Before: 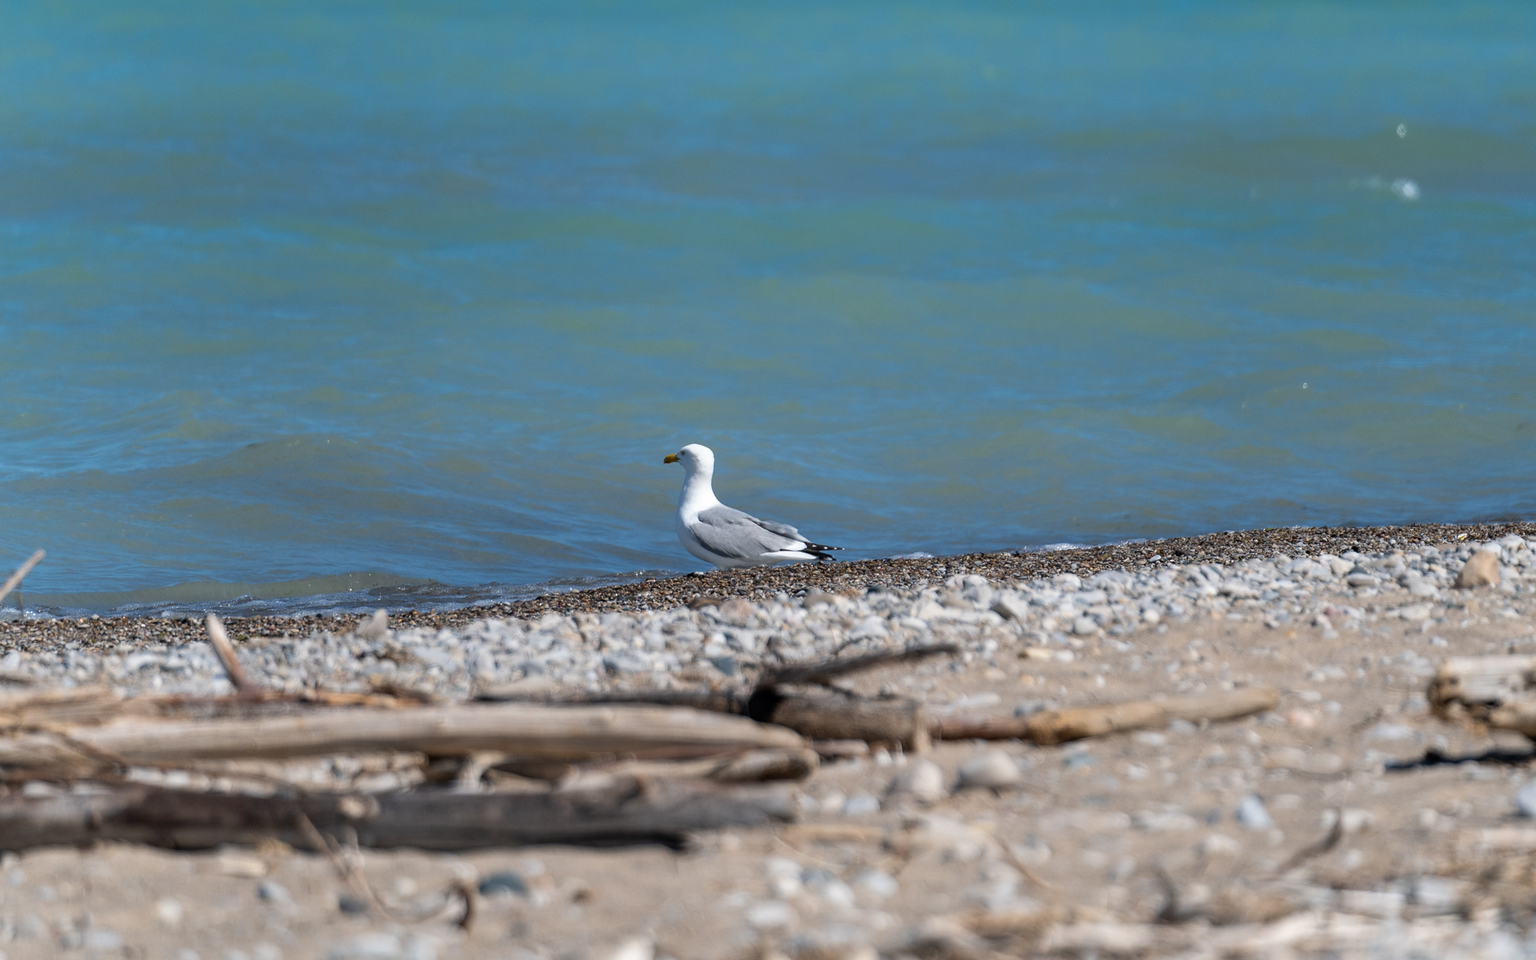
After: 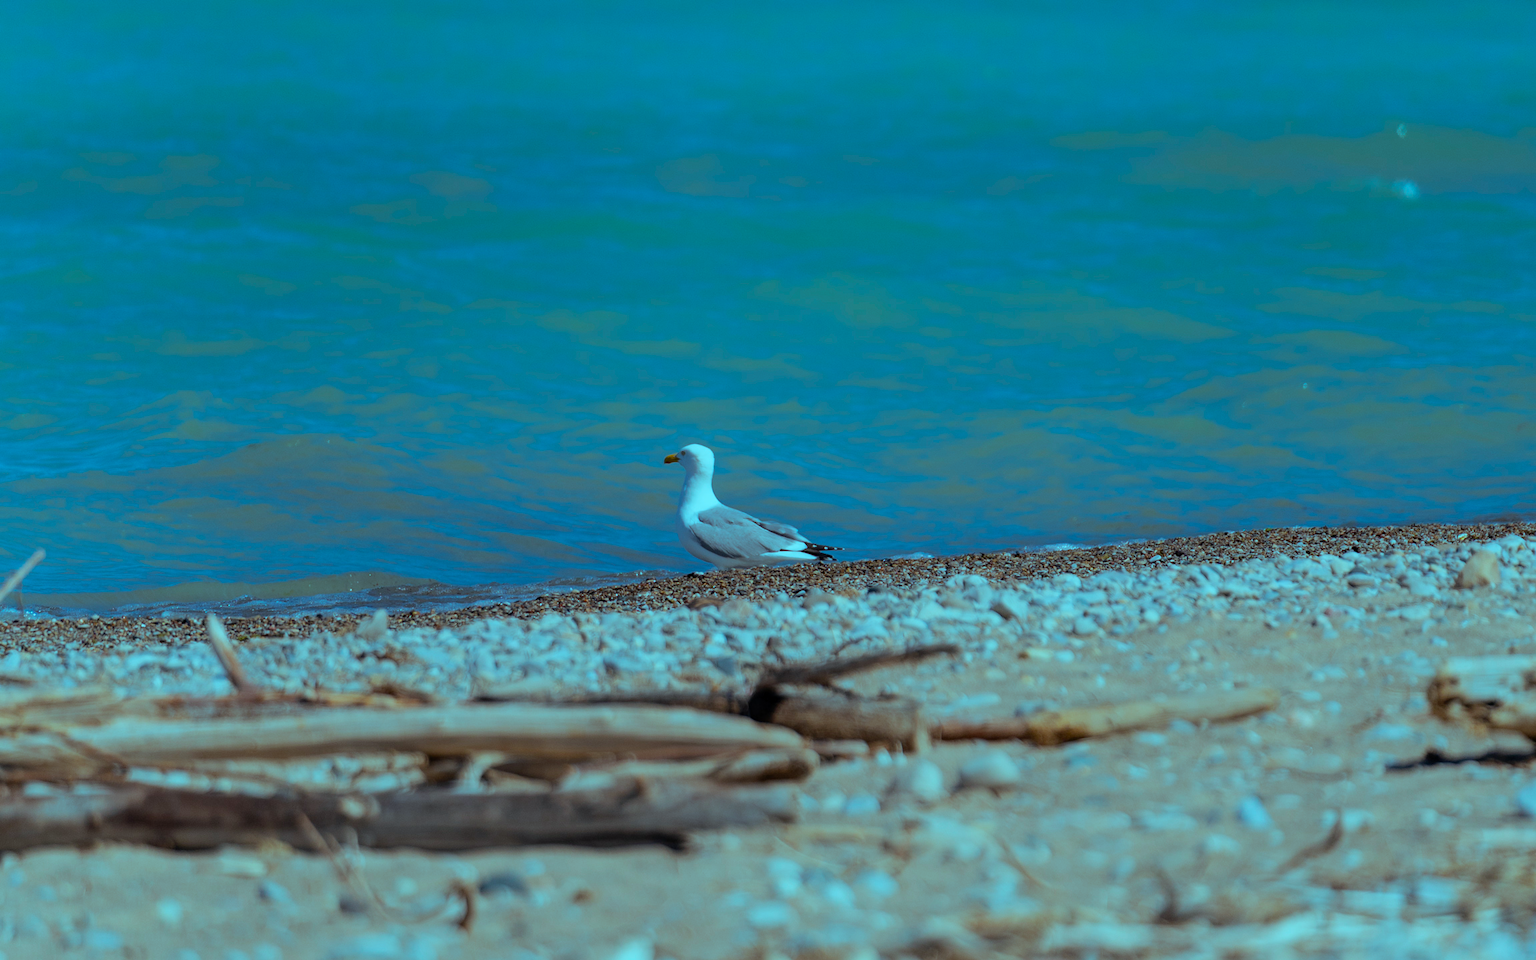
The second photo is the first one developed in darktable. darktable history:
color balance rgb: highlights gain › luminance -33.198%, highlights gain › chroma 5.67%, highlights gain › hue 220.33°, perceptual saturation grading › global saturation 36.042%
